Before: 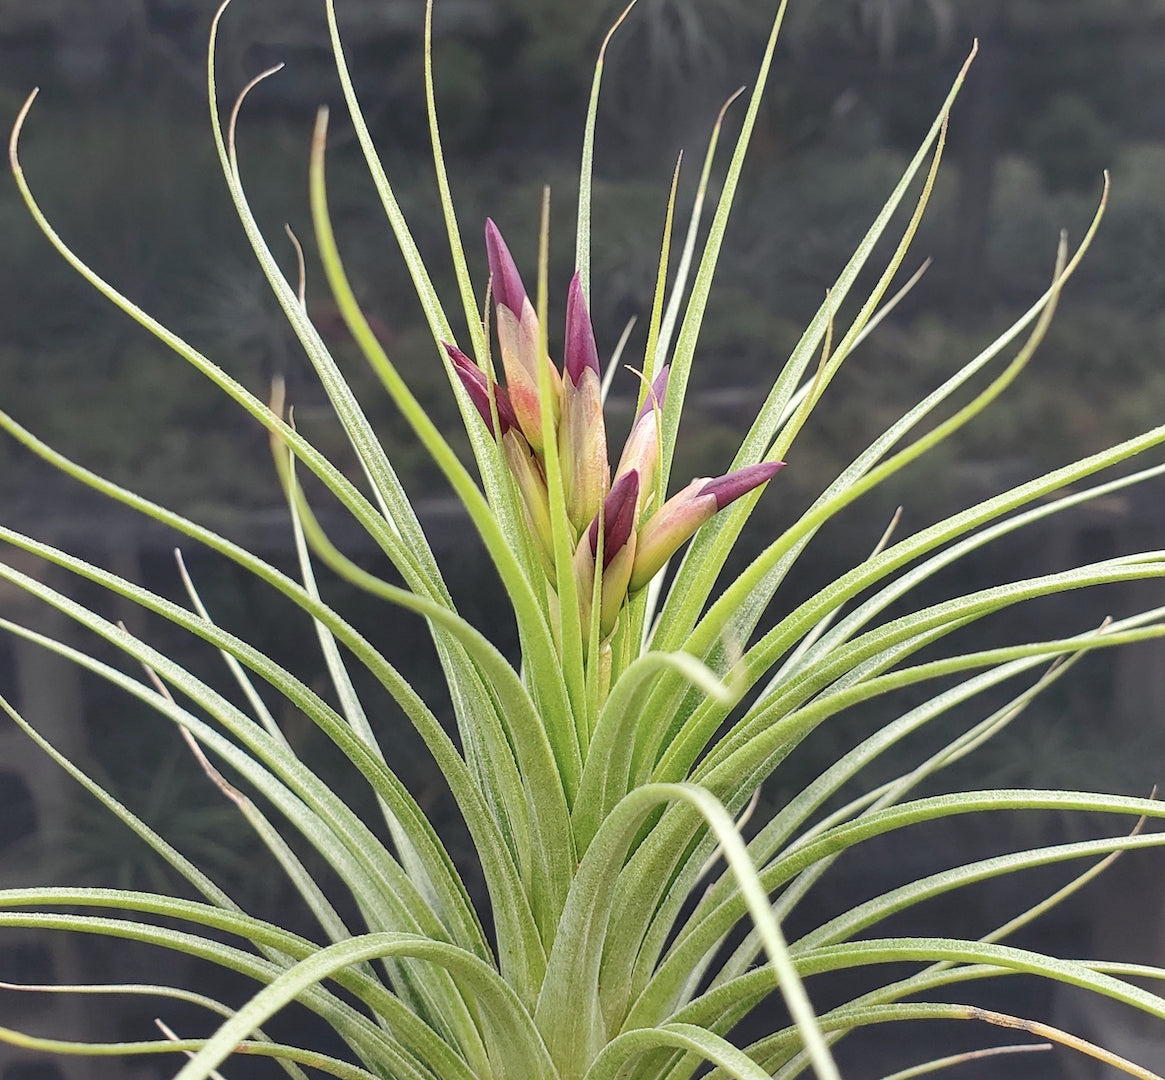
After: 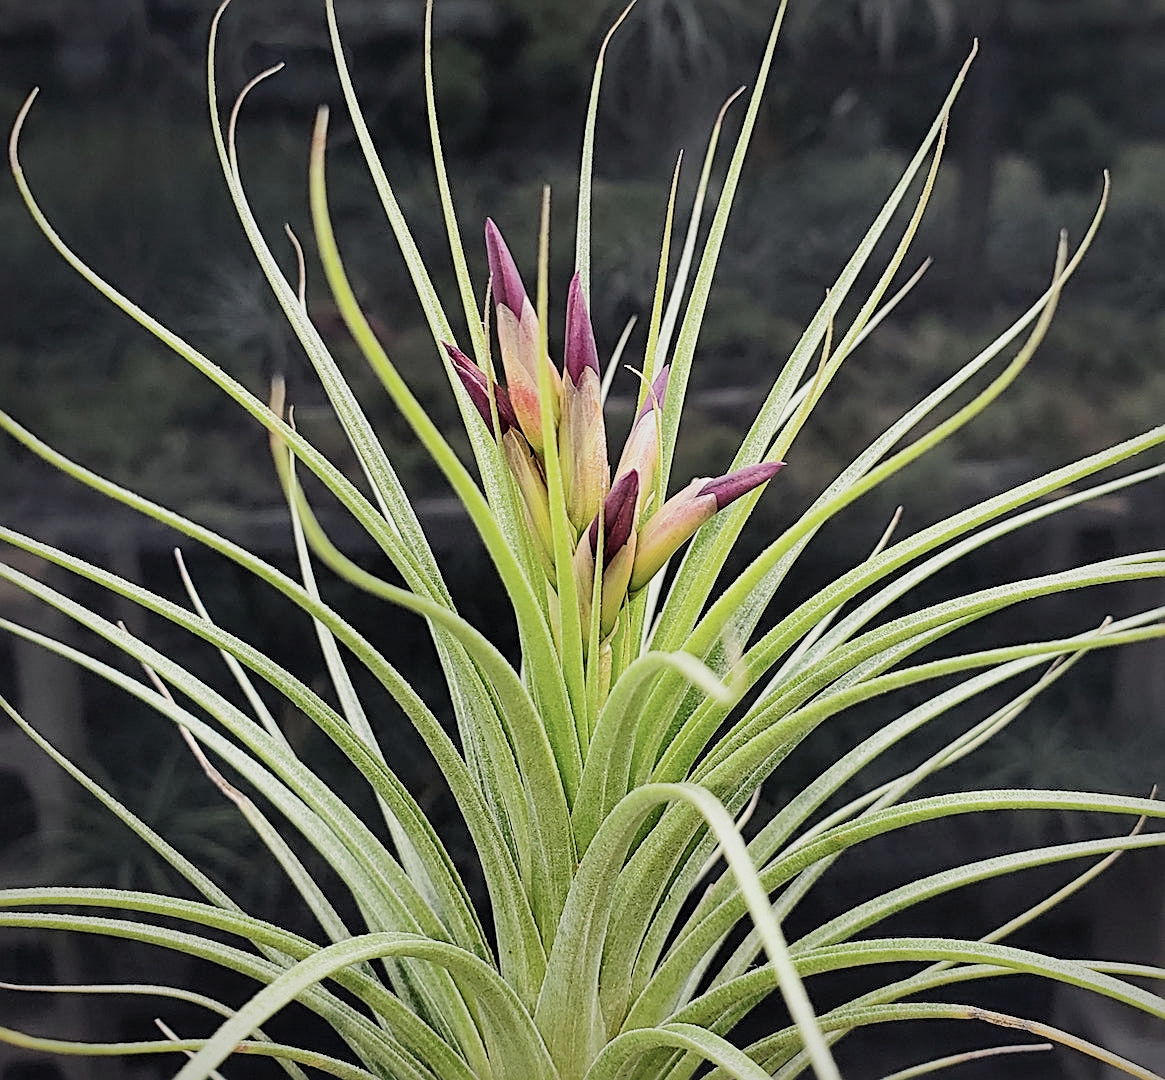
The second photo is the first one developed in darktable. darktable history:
tone equalizer: mask exposure compensation -0.488 EV
vignetting: brightness -0.376, saturation 0.011
filmic rgb: black relative exposure -5.07 EV, white relative exposure 3.96 EV, hardness 2.9, contrast 1.297, highlights saturation mix -31.11%
sharpen: radius 2.56, amount 0.646
